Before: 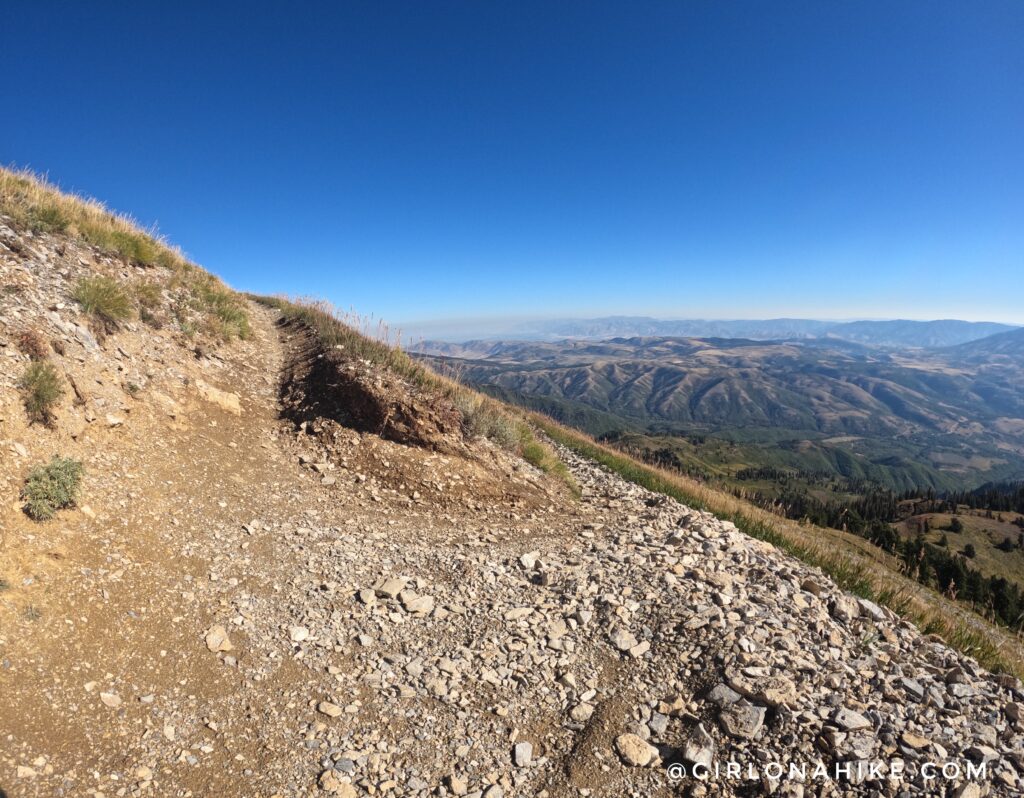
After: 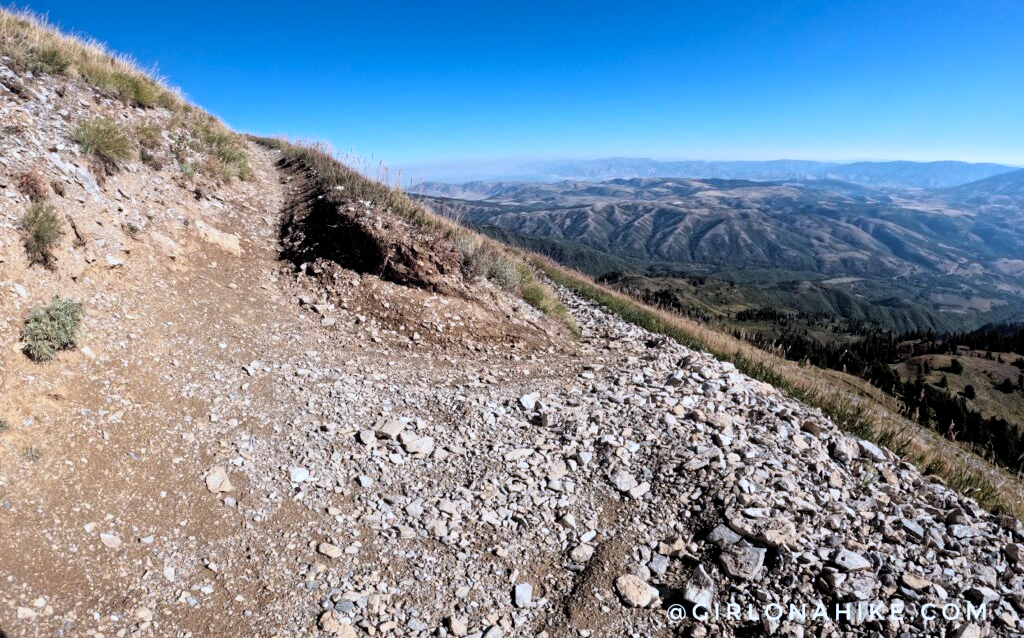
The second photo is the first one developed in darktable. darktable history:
filmic rgb: black relative exposure -6.31 EV, white relative exposure 2.79 EV, target black luminance 0%, hardness 4.62, latitude 68.18%, contrast 1.289, shadows ↔ highlights balance -3.36%
crop and rotate: top 20.019%
color correction: highlights a* -2.29, highlights b* -18.2
